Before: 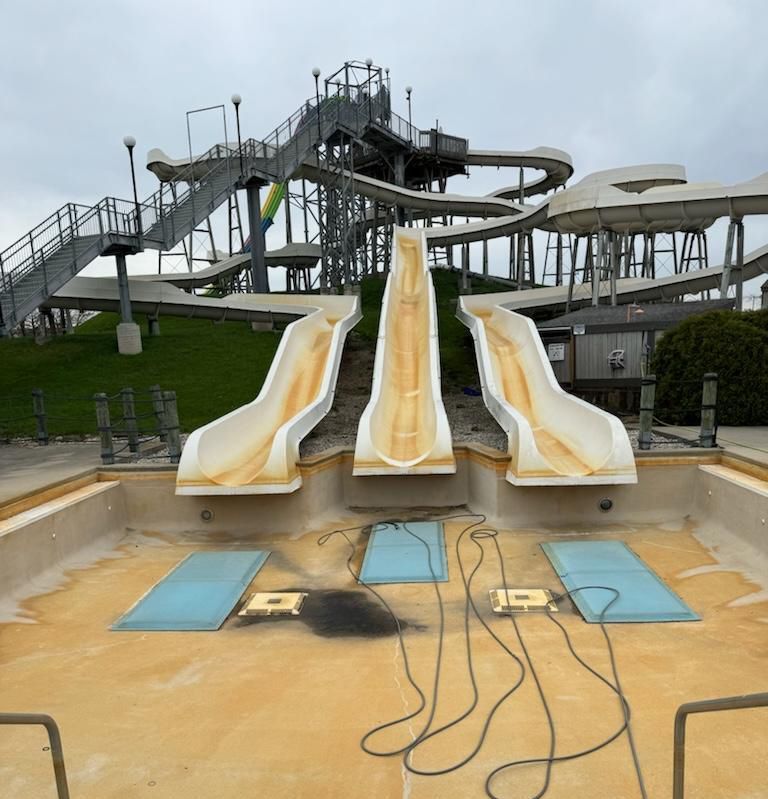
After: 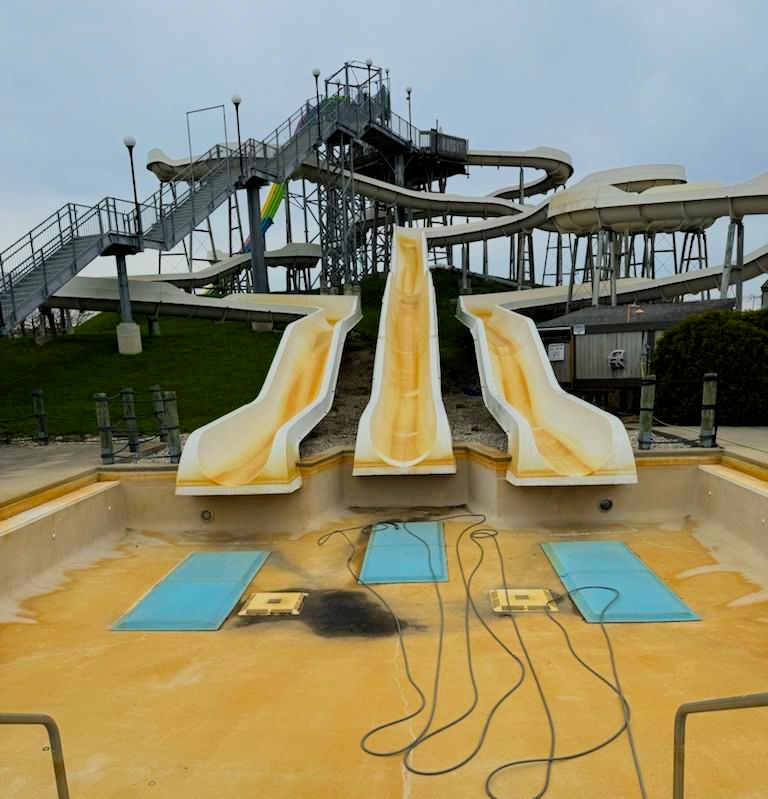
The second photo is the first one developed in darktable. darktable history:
filmic rgb: black relative exposure -7.65 EV, white relative exposure 4.56 EV, hardness 3.61, color science v6 (2022)
velvia: on, module defaults
color balance rgb: perceptual saturation grading › global saturation 29.589%, global vibrance 9.704%
